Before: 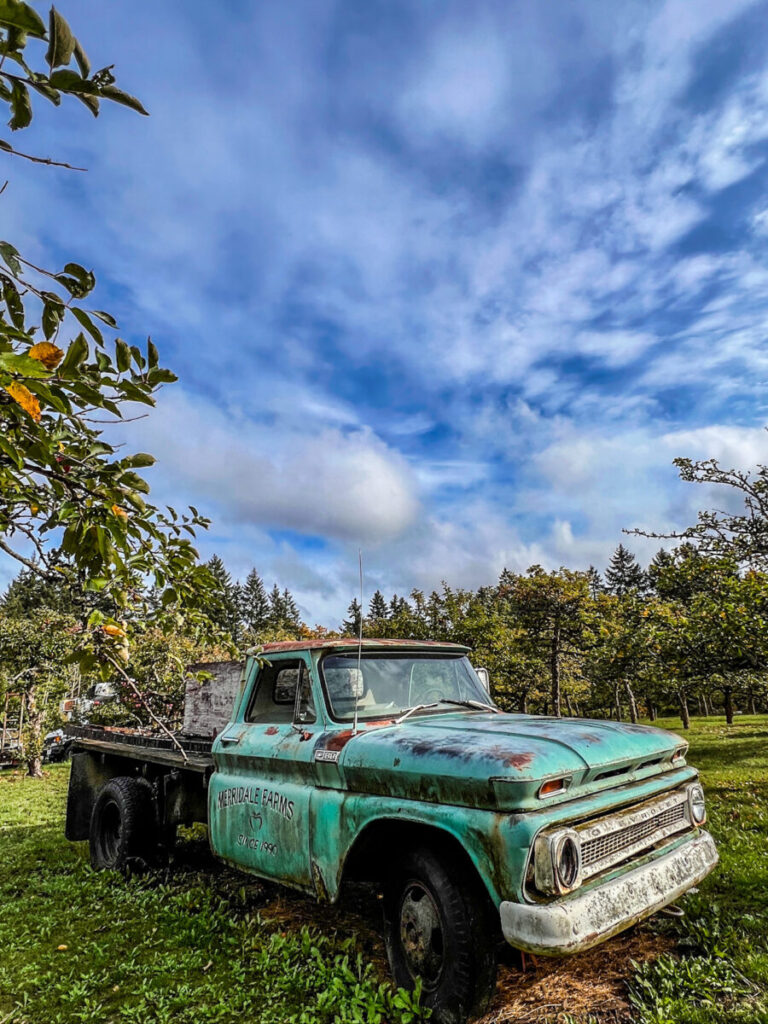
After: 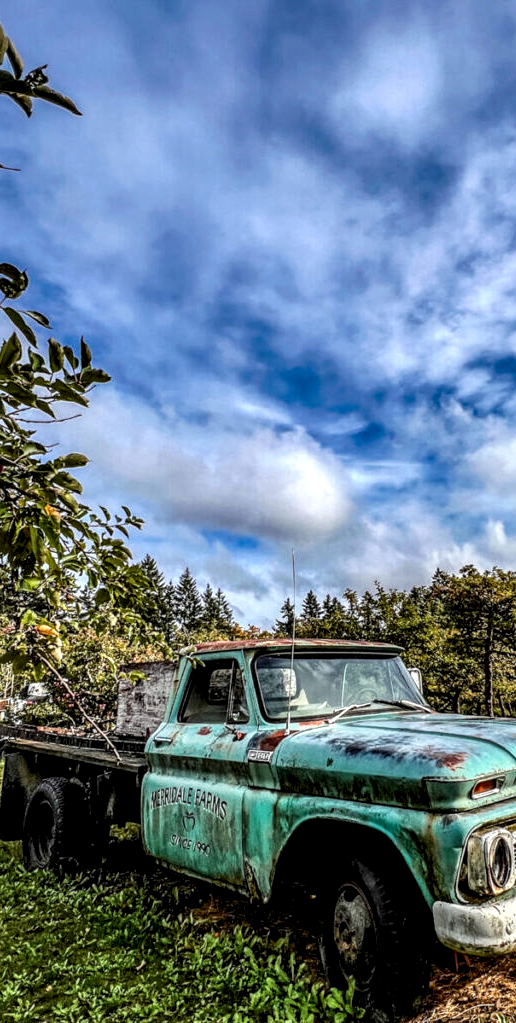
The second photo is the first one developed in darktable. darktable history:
crop and rotate: left 8.745%, right 24.053%
local contrast: highlights 64%, shadows 54%, detail 169%, midtone range 0.513
